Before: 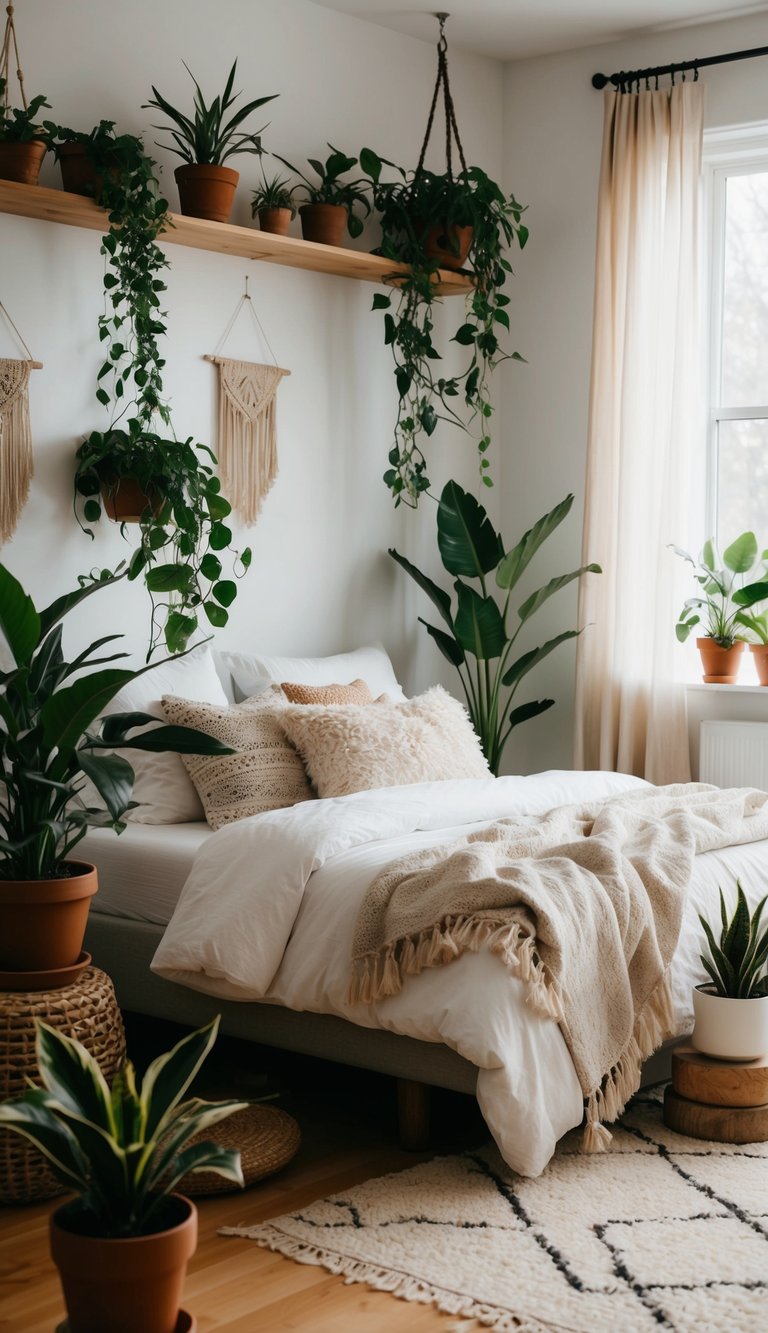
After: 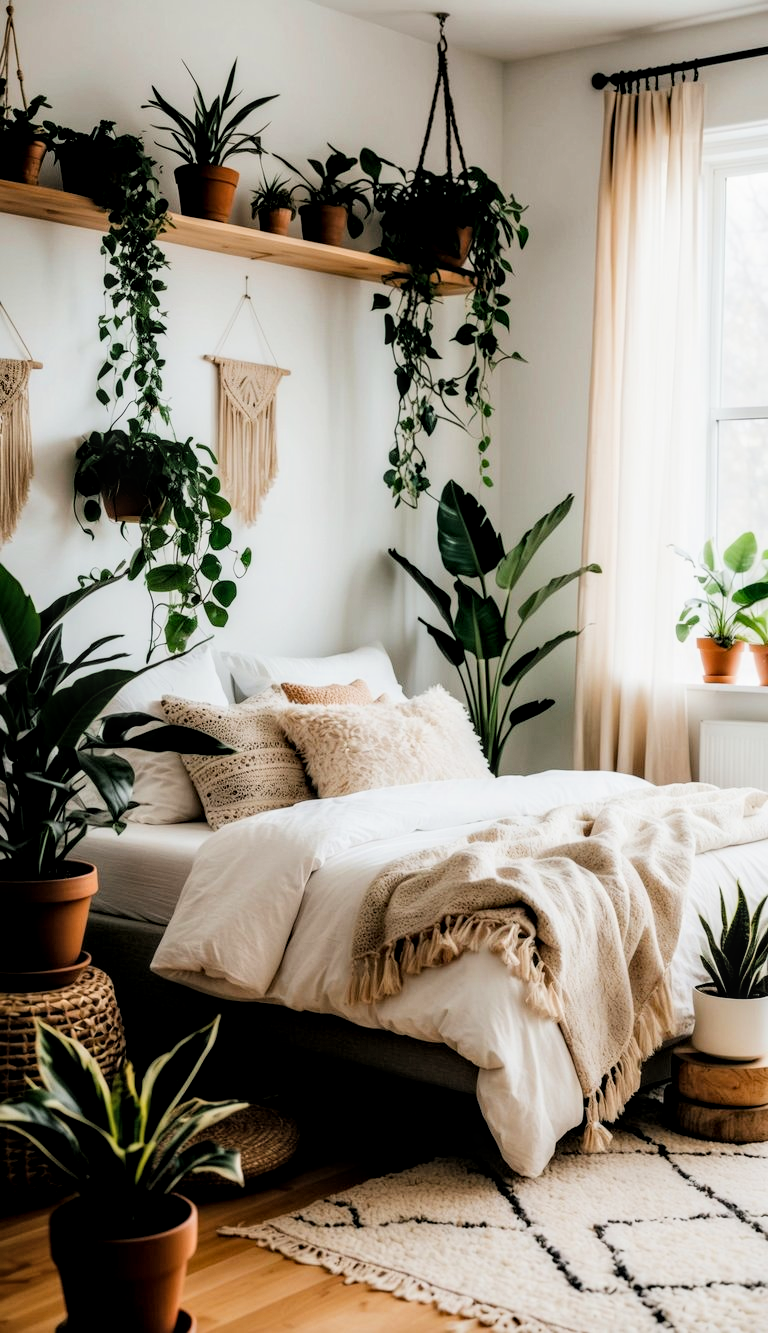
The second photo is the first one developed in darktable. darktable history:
color balance rgb: perceptual saturation grading › global saturation 10%, global vibrance 10%
local contrast: detail 140%
filmic rgb: black relative exposure -5 EV, hardness 2.88, contrast 1.3
exposure: black level correction 0, exposure 0.6 EV, compensate exposure bias true, compensate highlight preservation false
